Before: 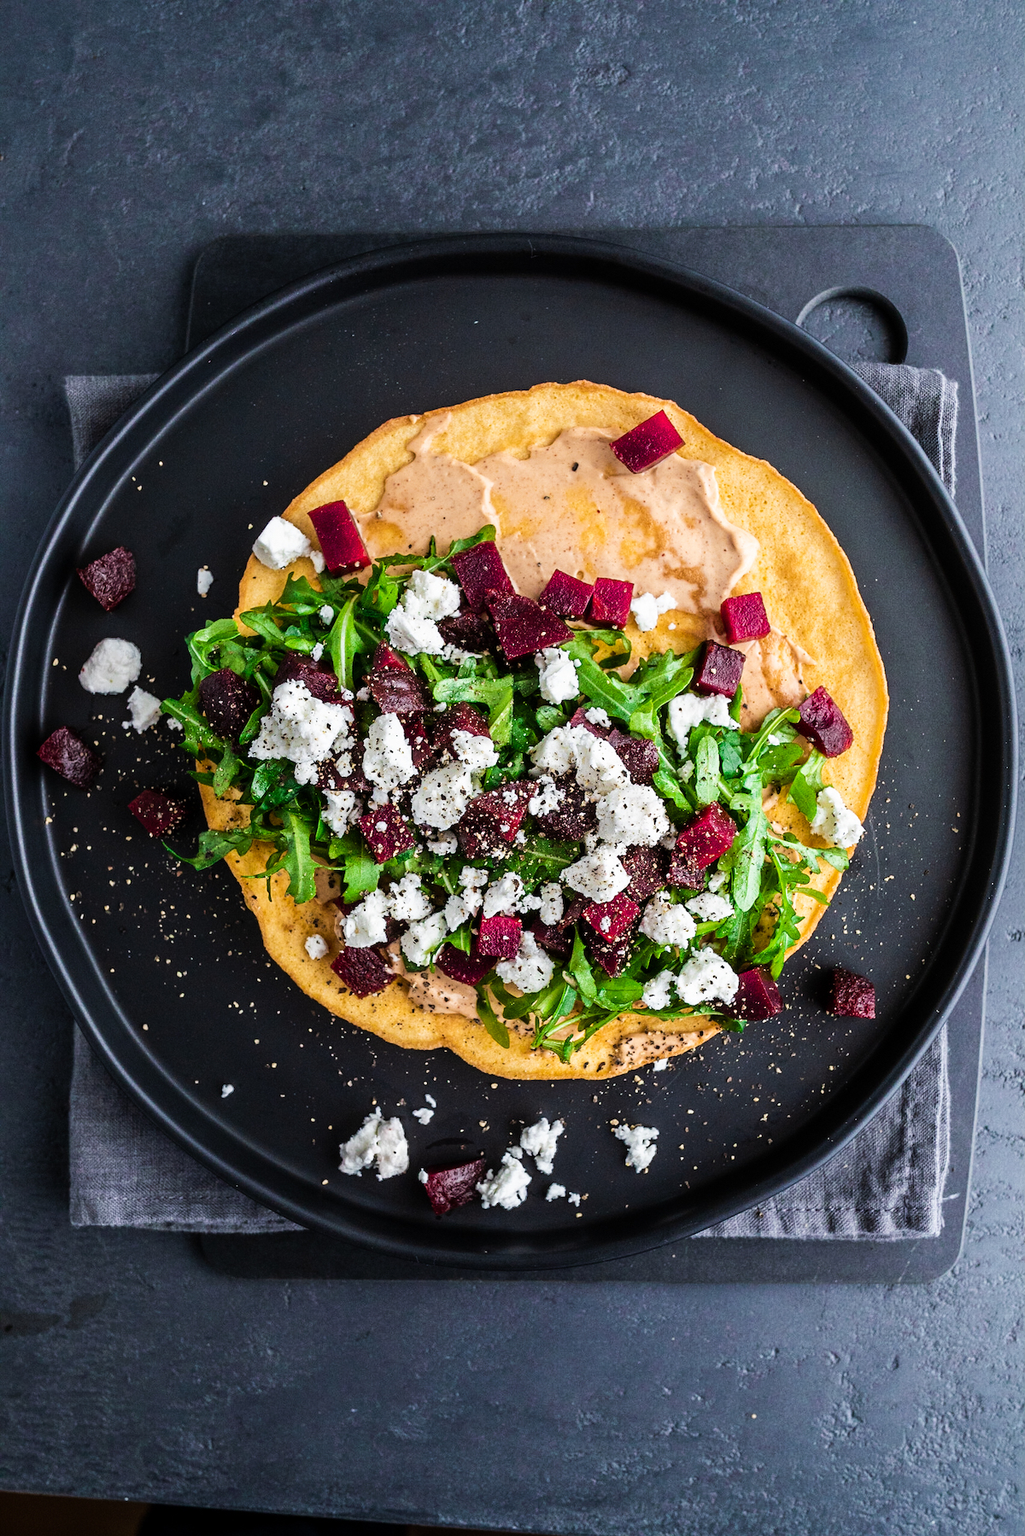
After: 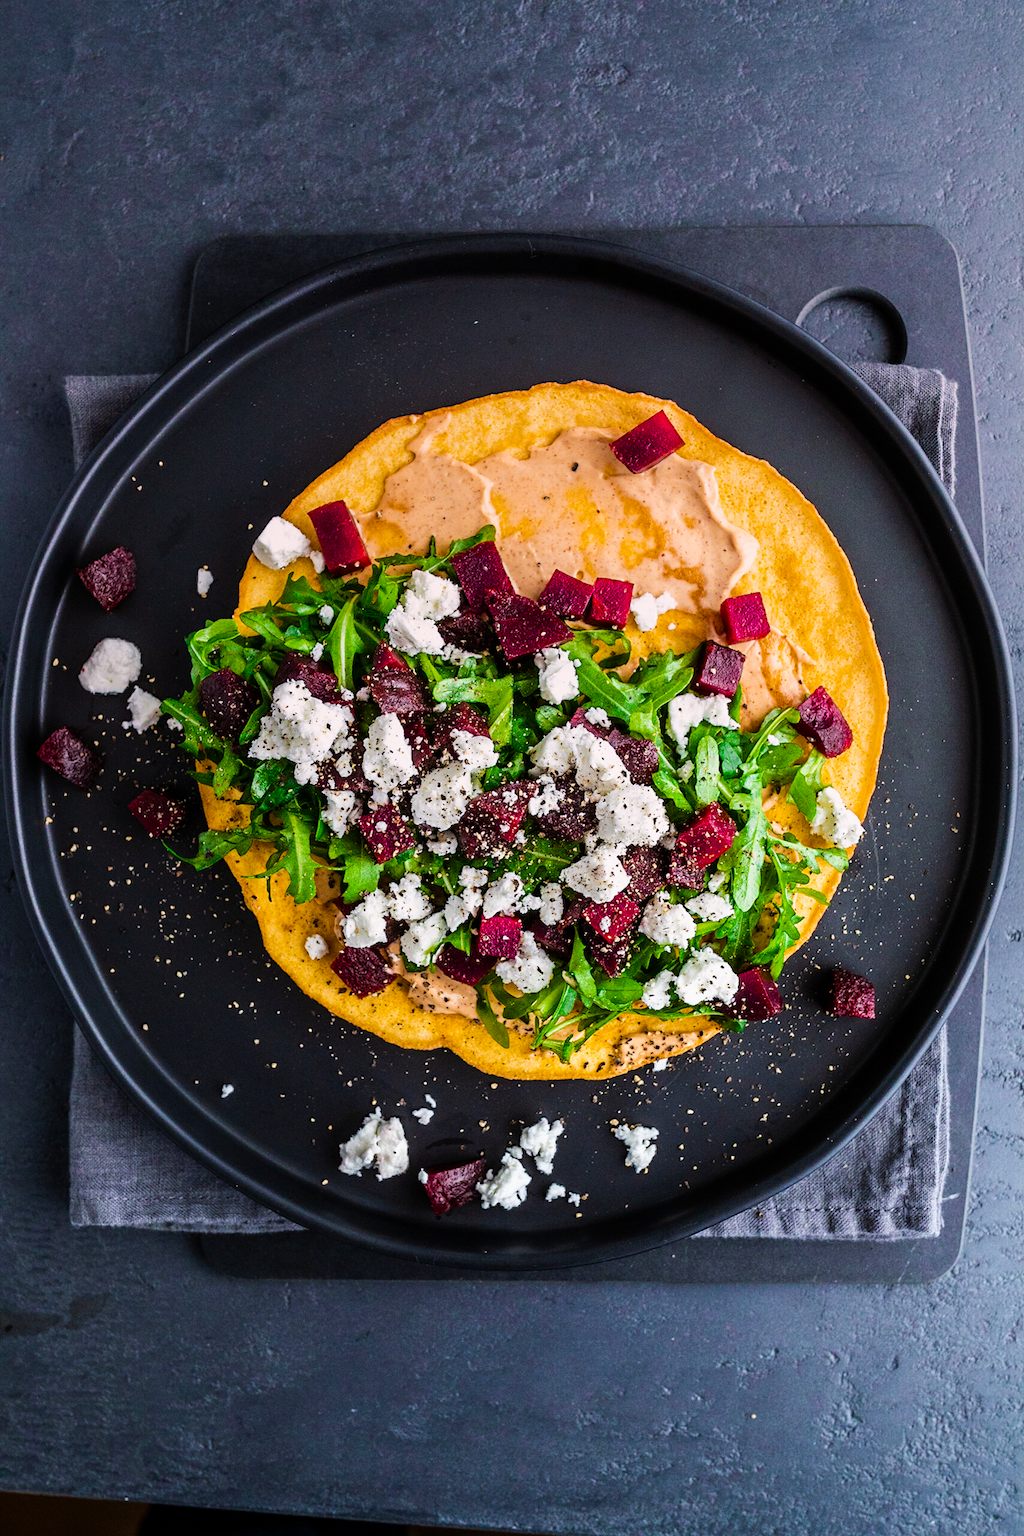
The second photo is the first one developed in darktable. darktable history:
color balance rgb: perceptual saturation grading › global saturation 25%, global vibrance 10%
graduated density: density 0.38 EV, hardness 21%, rotation -6.11°, saturation 32%
